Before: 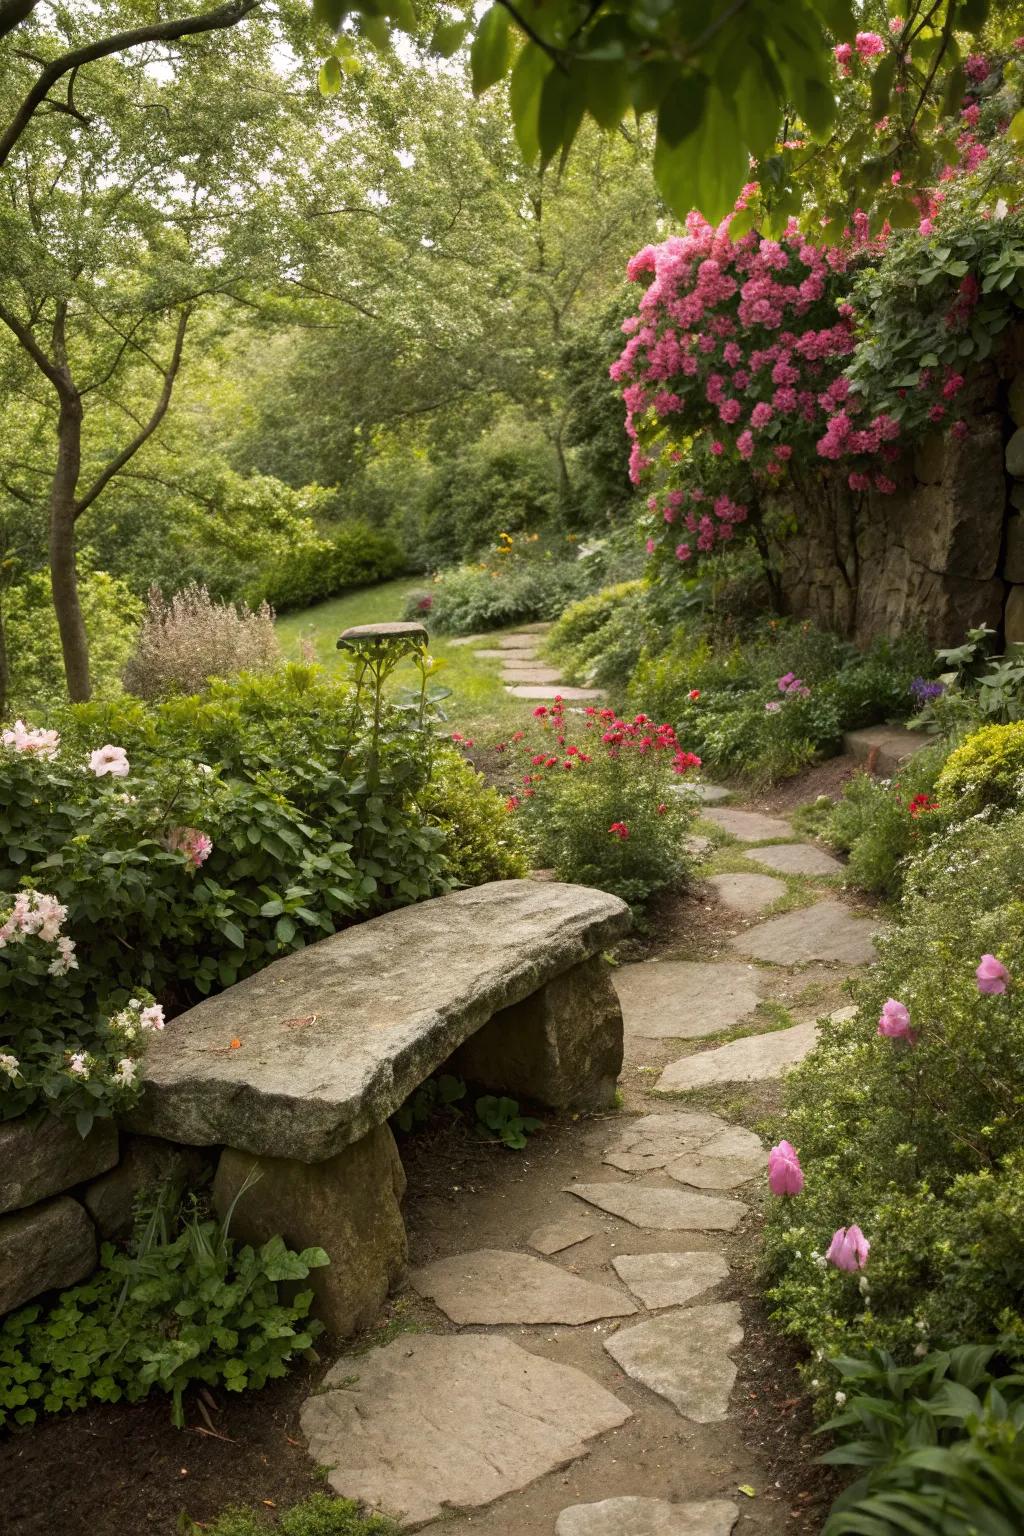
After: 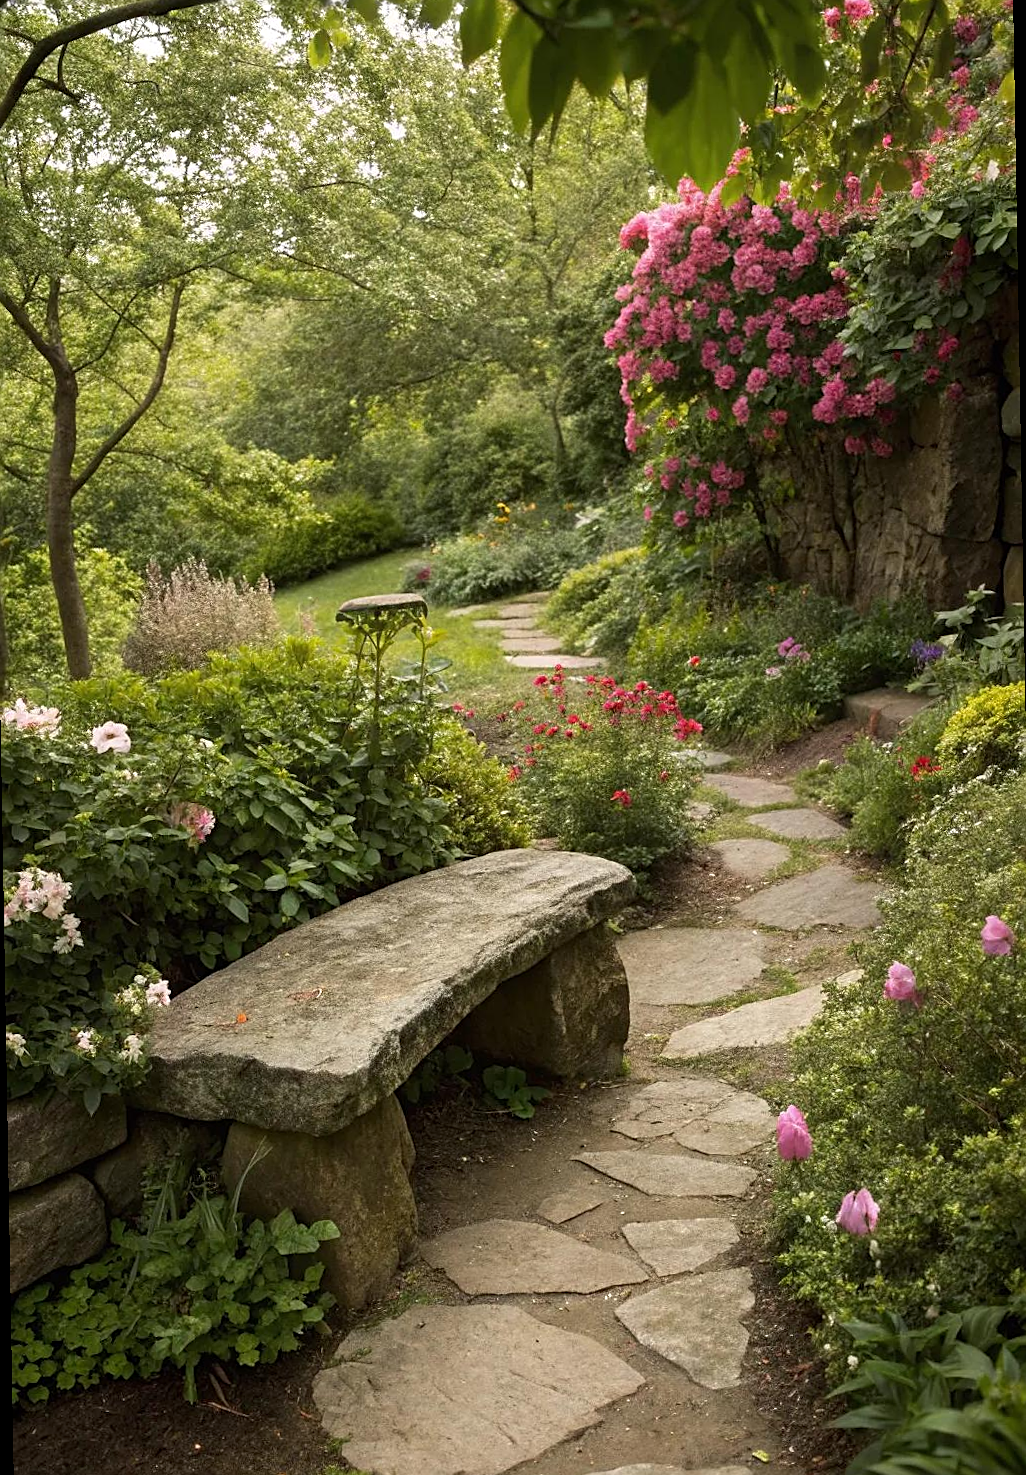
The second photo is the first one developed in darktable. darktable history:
sharpen: on, module defaults
tone equalizer: on, module defaults
rotate and perspective: rotation -1°, crop left 0.011, crop right 0.989, crop top 0.025, crop bottom 0.975
